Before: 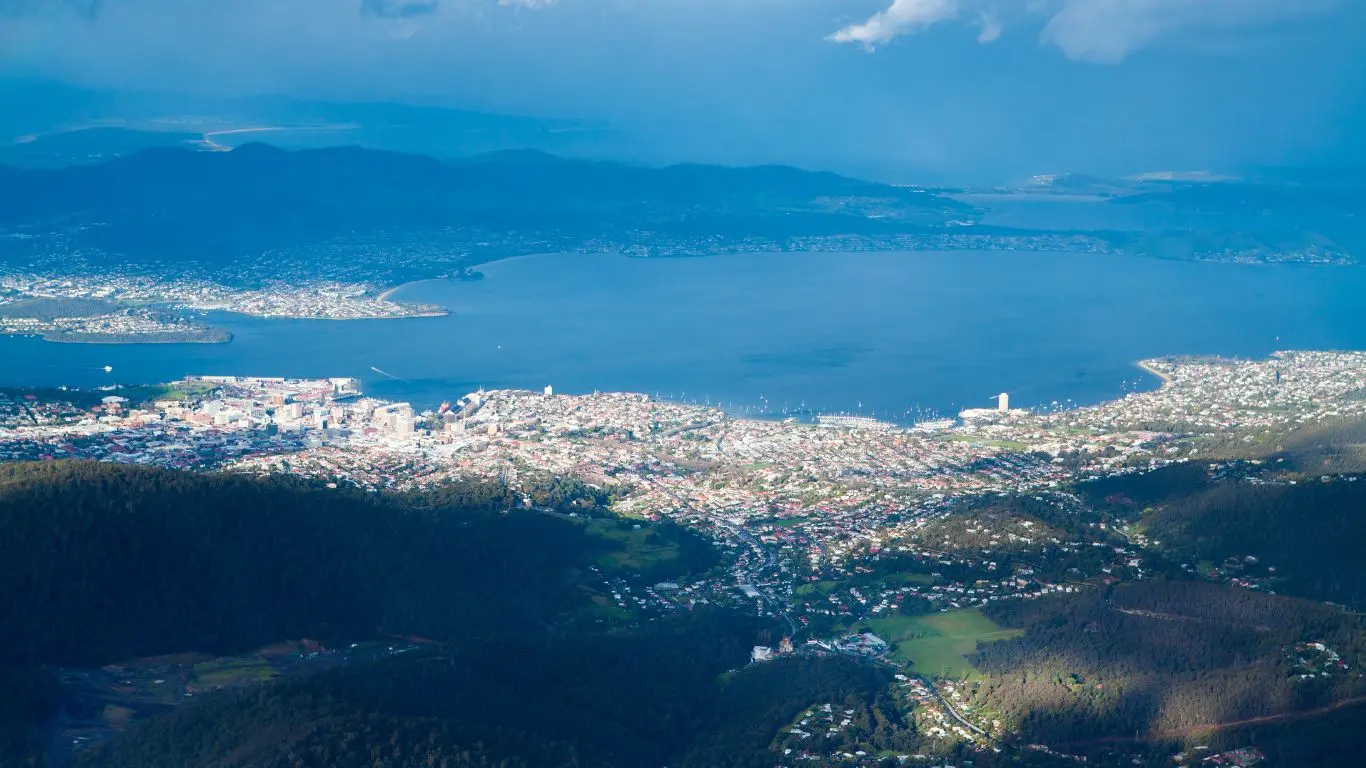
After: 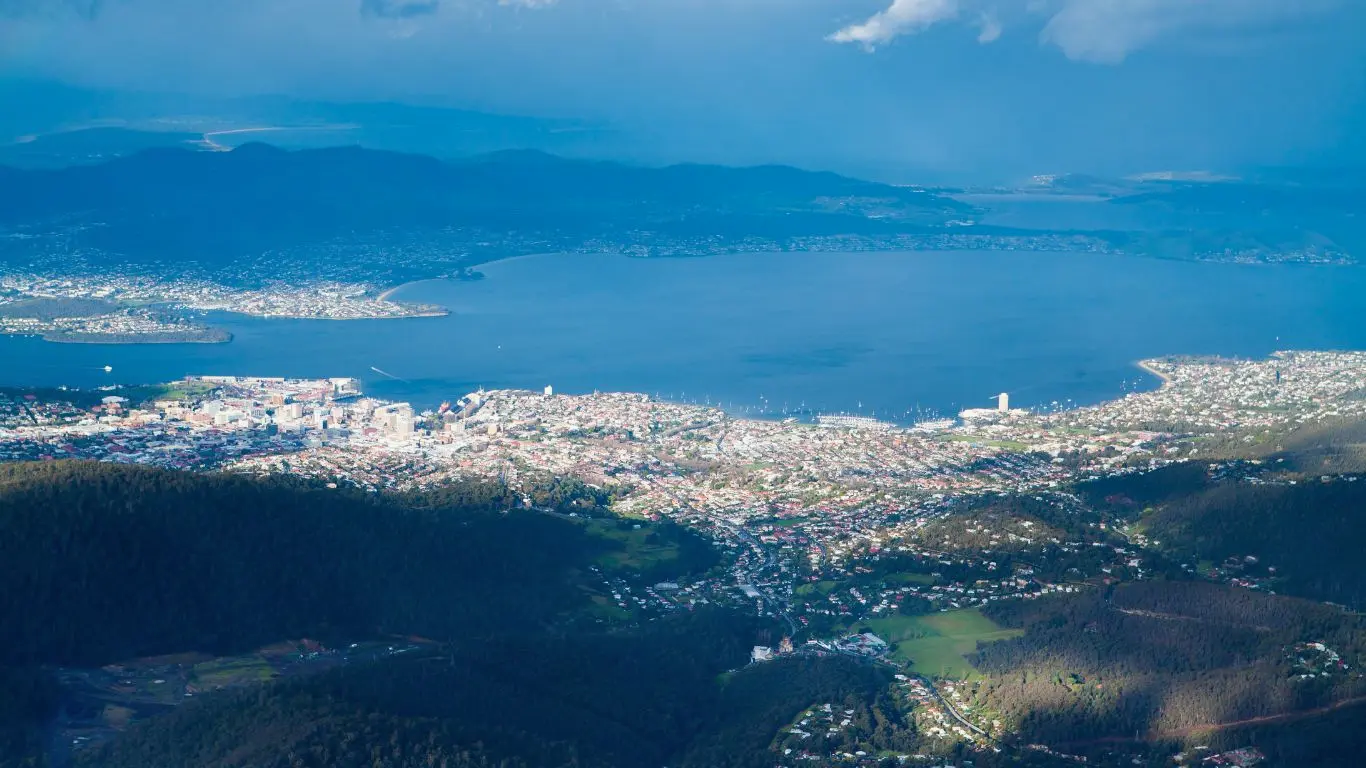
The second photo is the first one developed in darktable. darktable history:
exposure: exposure -0.064 EV, compensate highlight preservation false
shadows and highlights: shadows 29.32, highlights -29.32, low approximation 0.01, soften with gaussian
